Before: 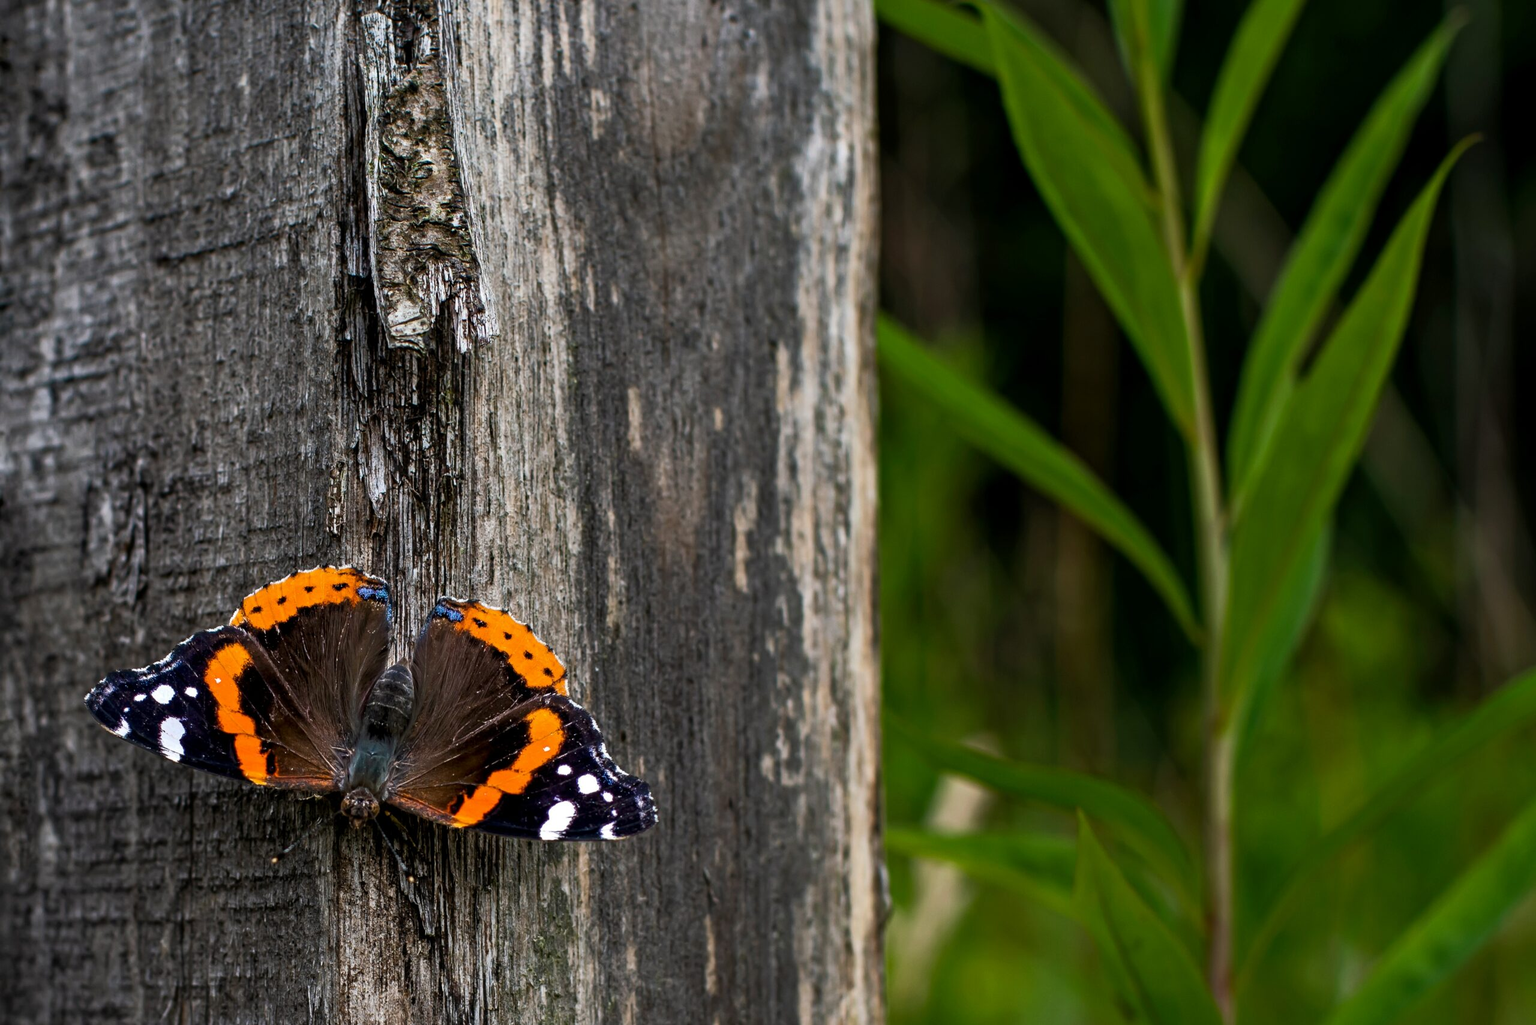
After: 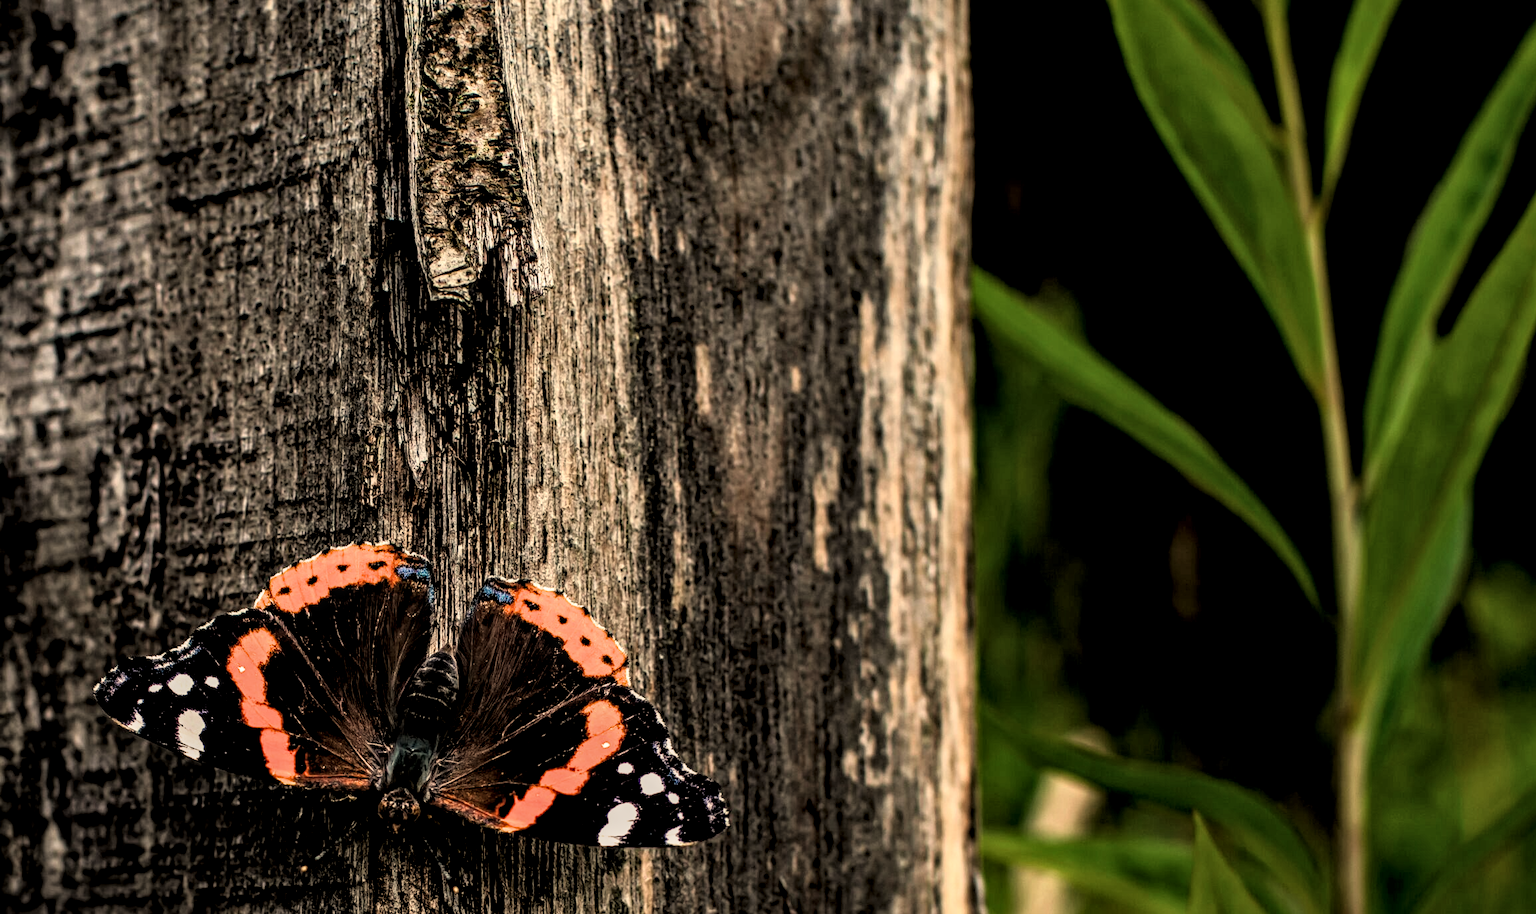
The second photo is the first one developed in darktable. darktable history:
local contrast: detail 144%
white balance: red 1.138, green 0.996, blue 0.812
filmic rgb: black relative exposure -3.72 EV, white relative exposure 2.77 EV, dynamic range scaling -5.32%, hardness 3.03
crop: top 7.49%, right 9.717%, bottom 11.943%
tone curve: curves: ch0 [(0, 0) (0.003, 0.003) (0.011, 0.011) (0.025, 0.025) (0.044, 0.044) (0.069, 0.069) (0.1, 0.099) (0.136, 0.135) (0.177, 0.176) (0.224, 0.223) (0.277, 0.275) (0.335, 0.333) (0.399, 0.396) (0.468, 0.465) (0.543, 0.545) (0.623, 0.625) (0.709, 0.71) (0.801, 0.801) (0.898, 0.898) (1, 1)], preserve colors none
